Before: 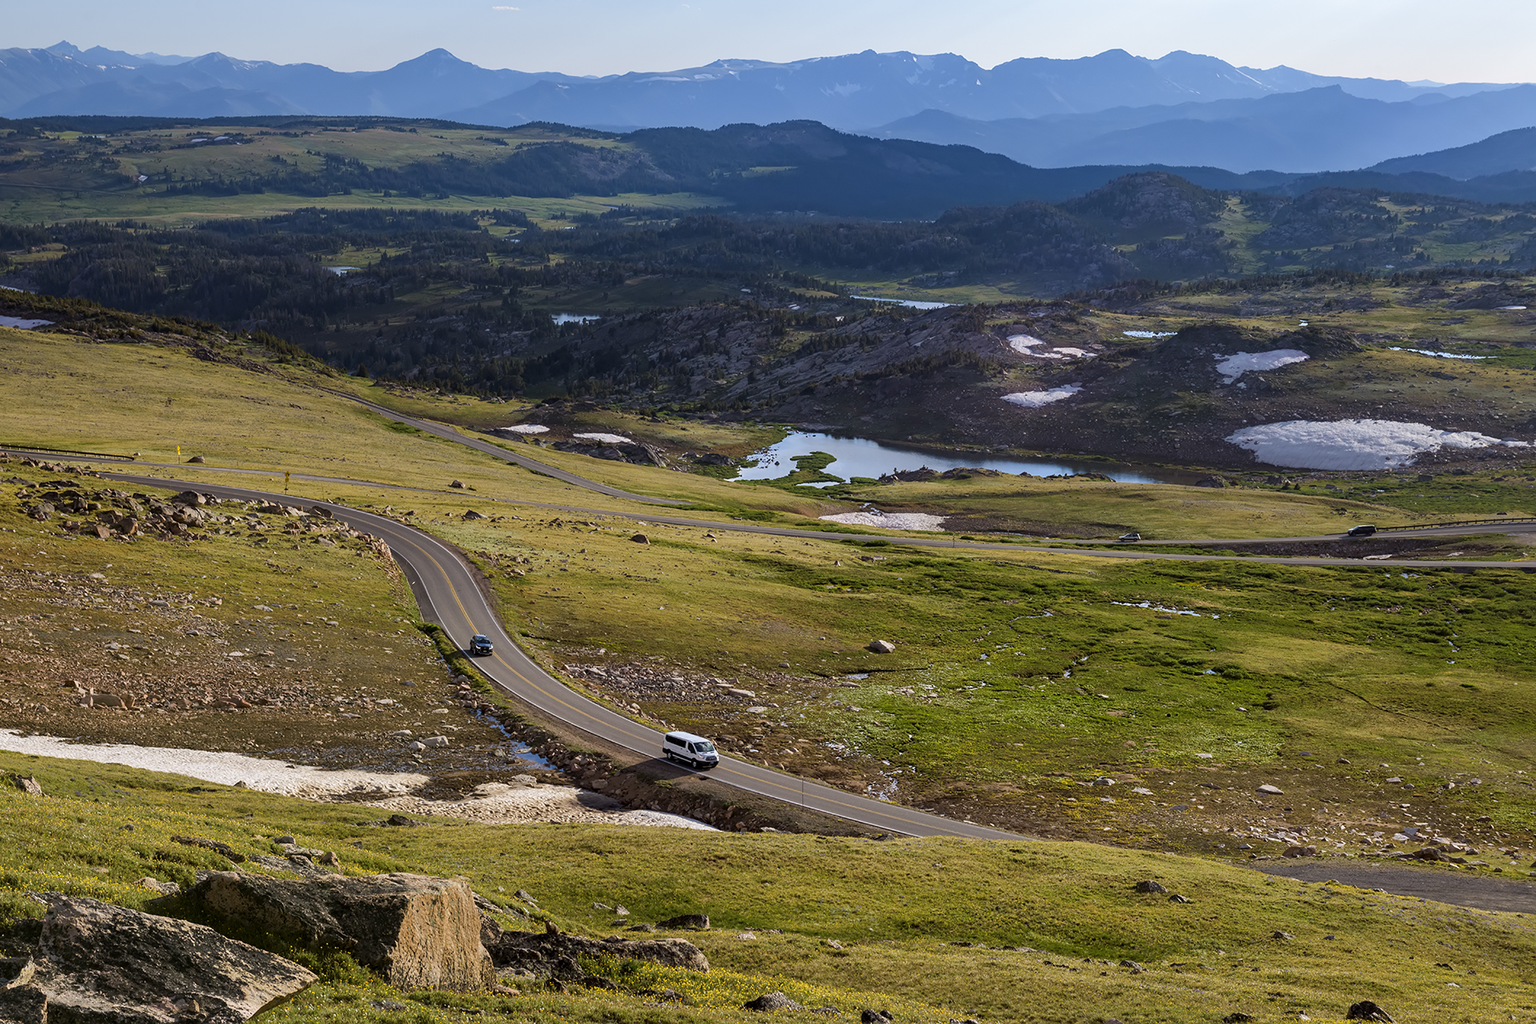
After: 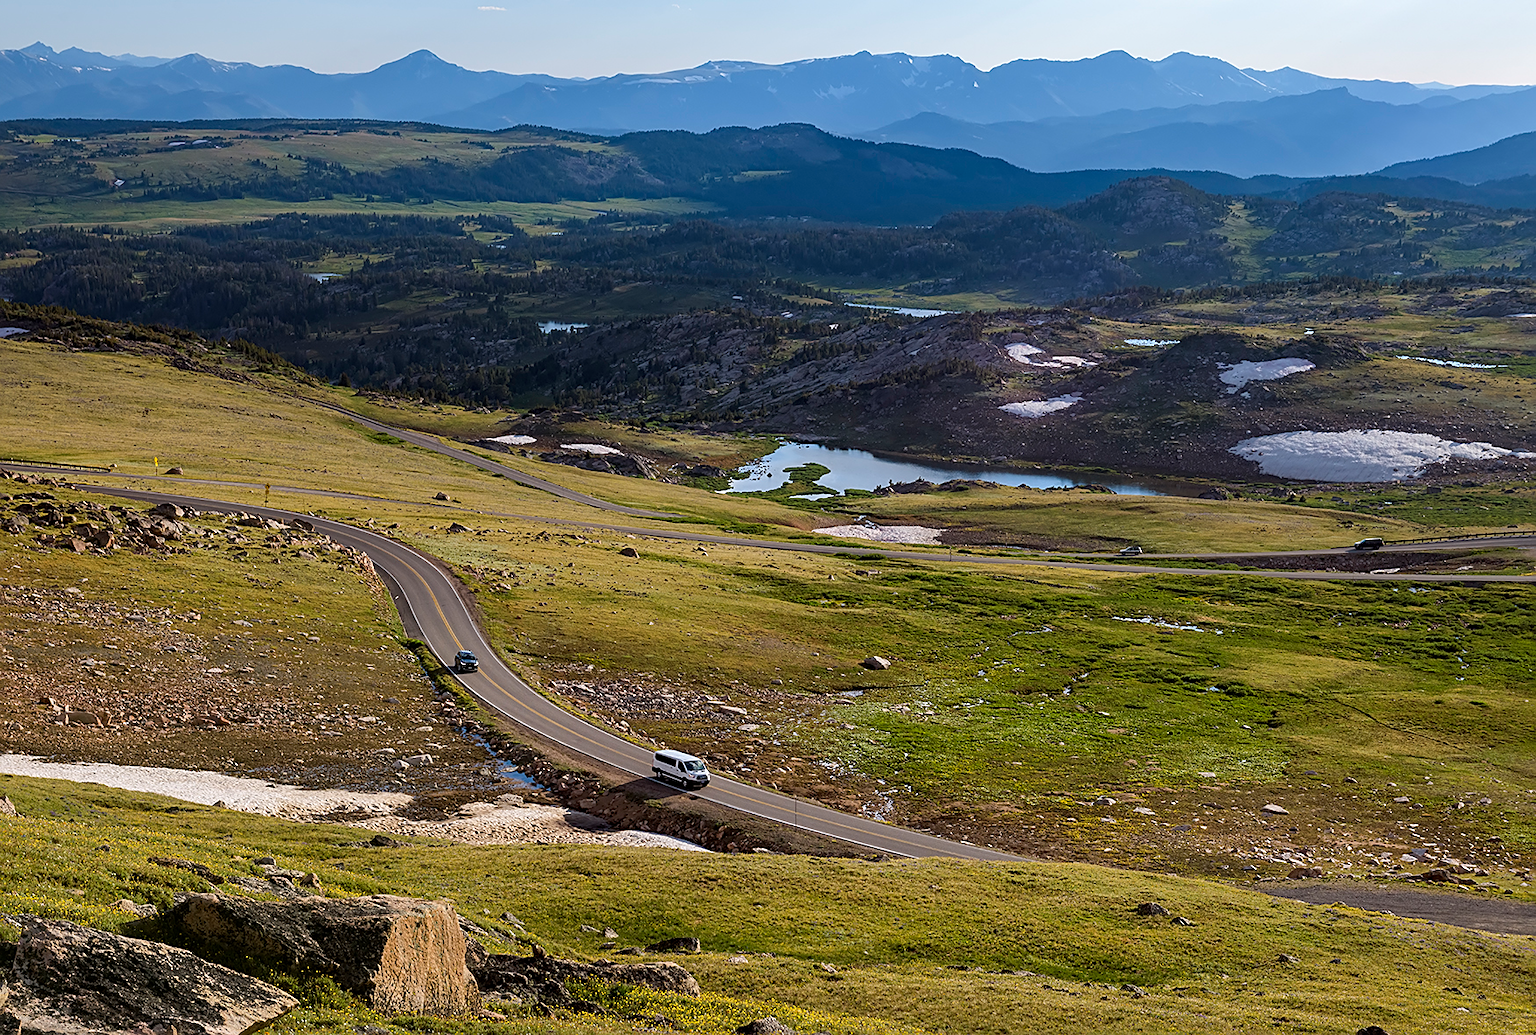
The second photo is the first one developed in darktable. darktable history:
crop and rotate: left 1.774%, right 0.633%, bottom 1.28%
sharpen: on, module defaults
